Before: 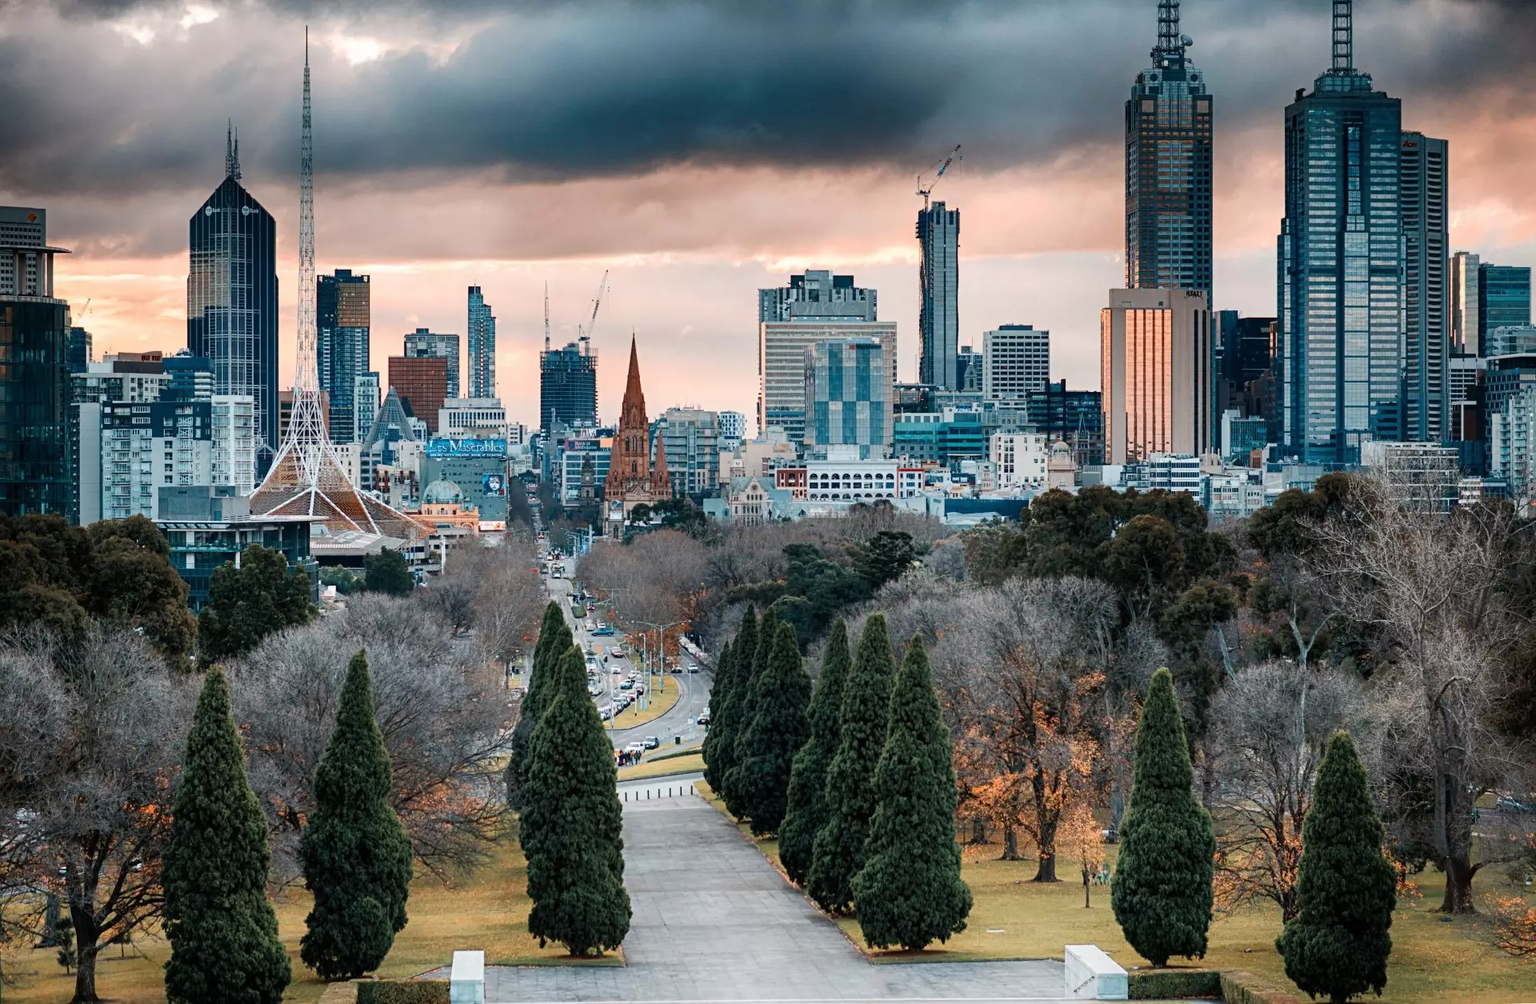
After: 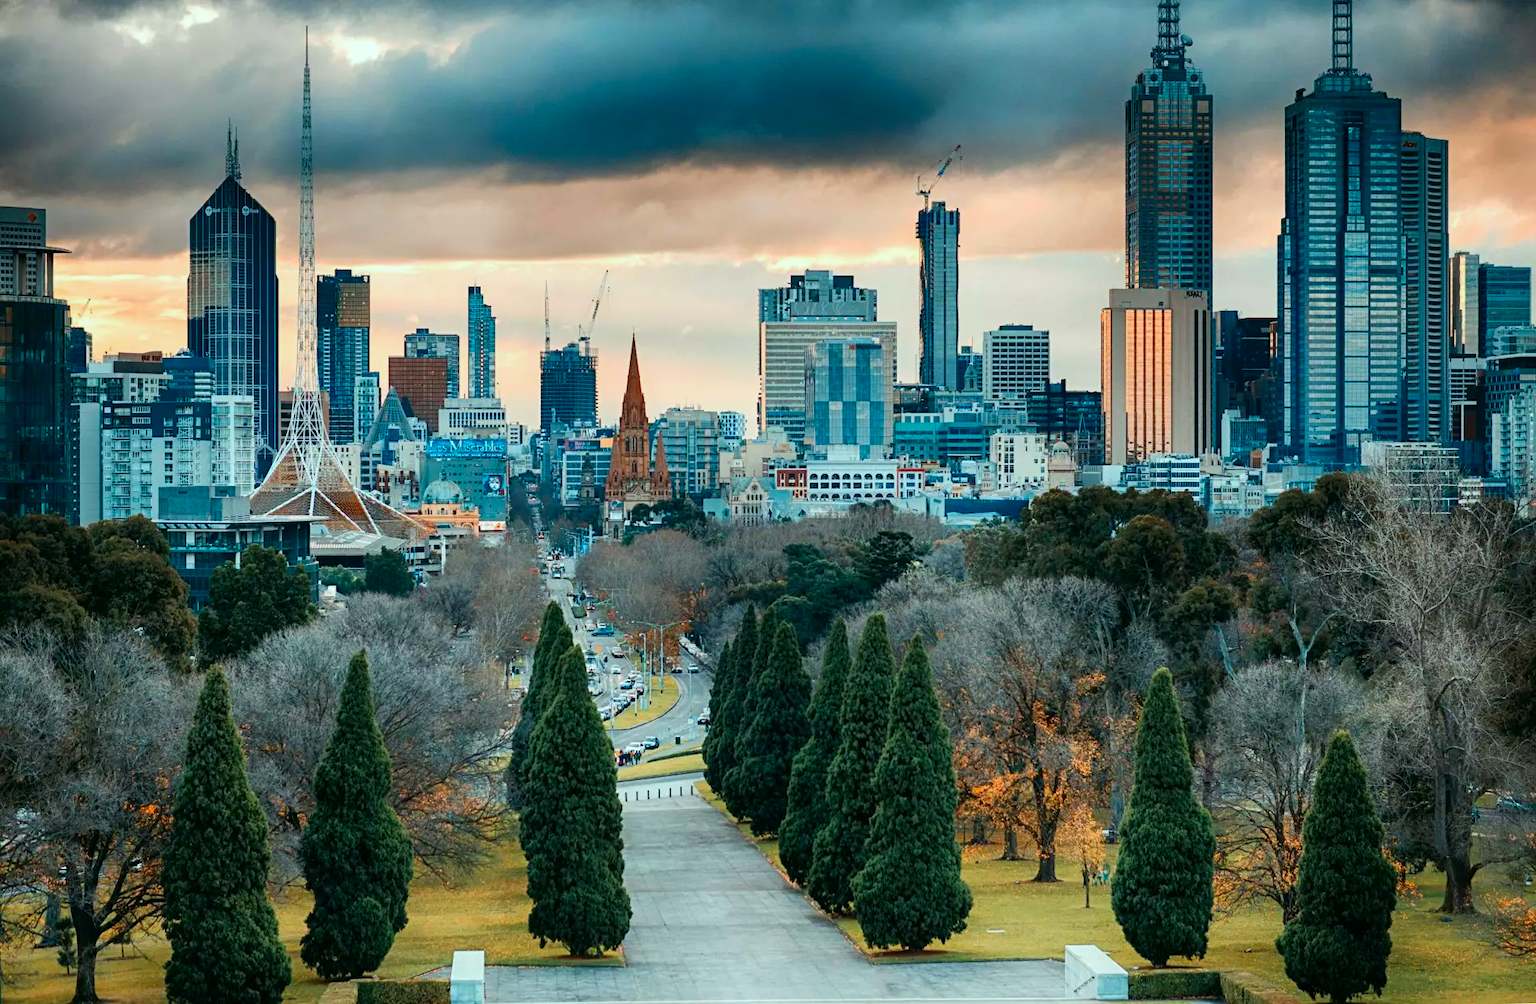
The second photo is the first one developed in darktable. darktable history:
color correction: highlights a* -7.5, highlights b* 0.937, shadows a* -3.48, saturation 1.37
